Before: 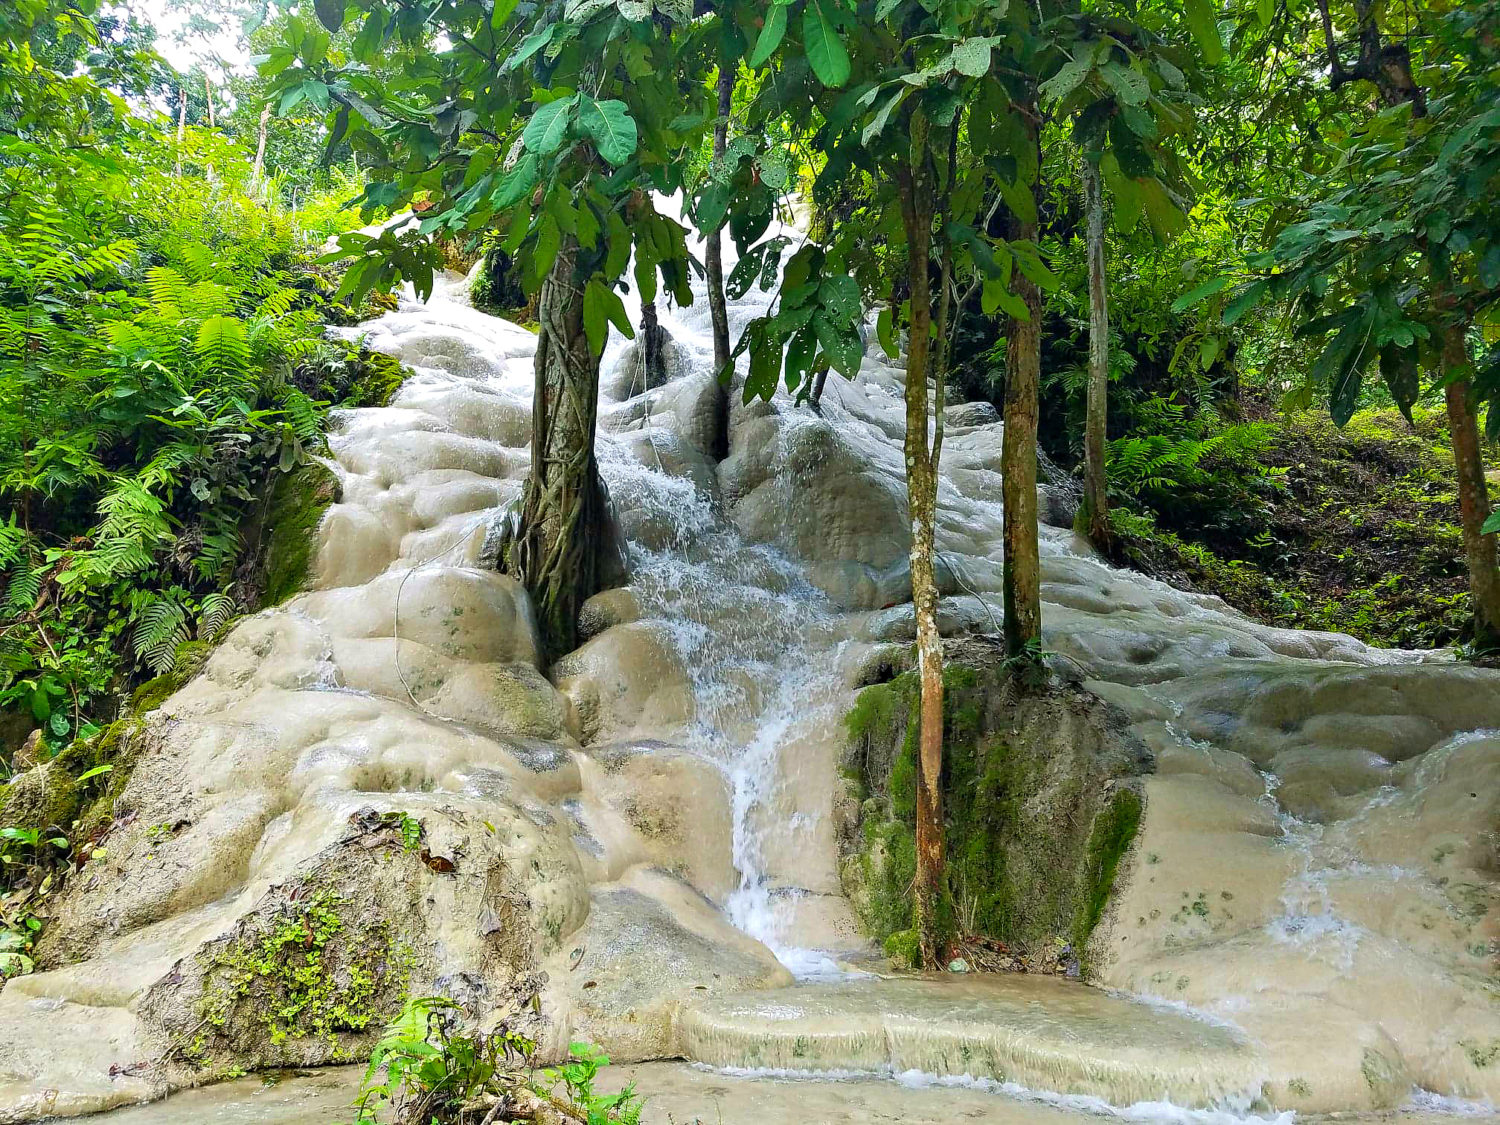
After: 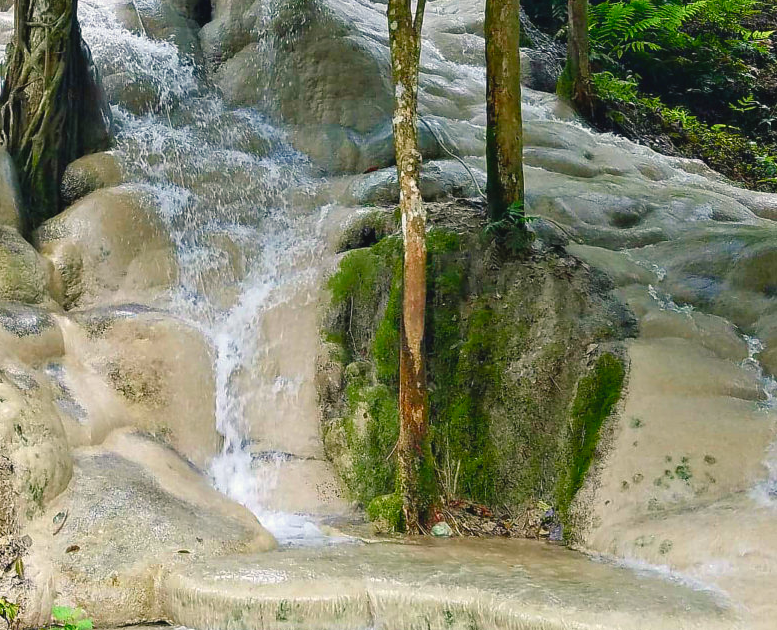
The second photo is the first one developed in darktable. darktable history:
crop: left 34.479%, top 38.822%, right 13.718%, bottom 5.172%
color balance rgb: shadows lift › chroma 2%, shadows lift › hue 250°, power › hue 326.4°, highlights gain › chroma 2%, highlights gain › hue 64.8°, global offset › luminance 0.5%, global offset › hue 58.8°, perceptual saturation grading › highlights -25%, perceptual saturation grading › shadows 30%, global vibrance 15%
